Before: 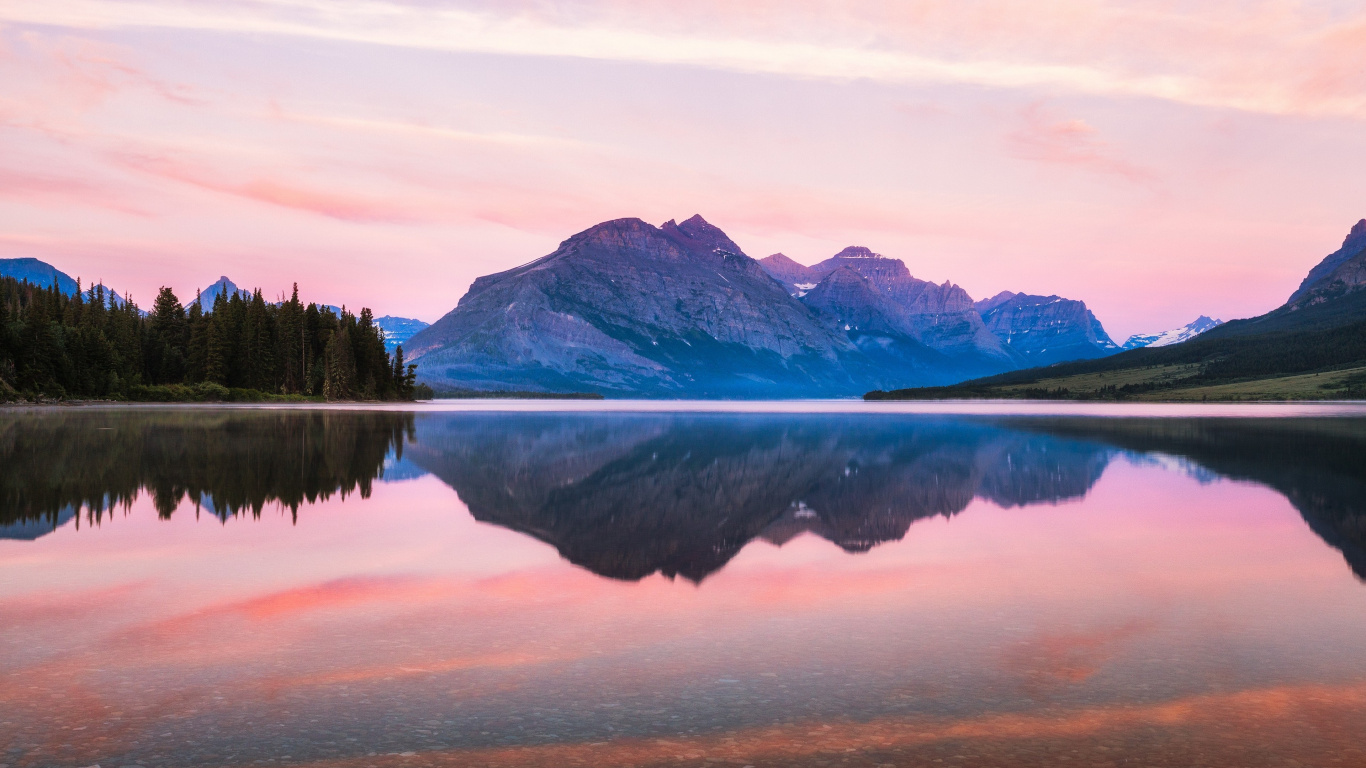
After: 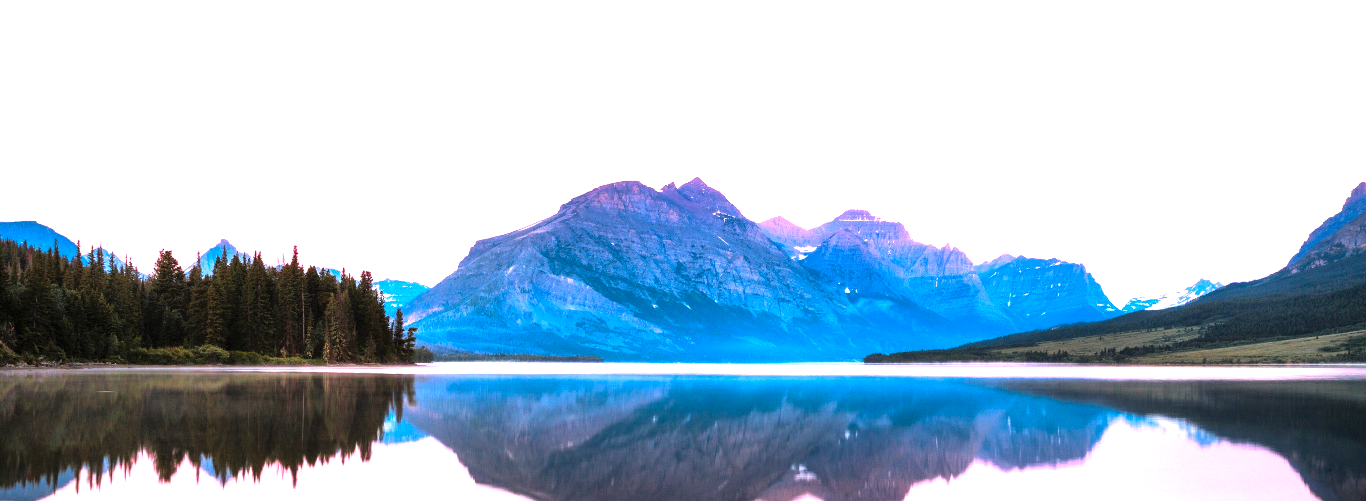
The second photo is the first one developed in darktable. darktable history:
exposure: black level correction 0.001, exposure 0.964 EV, compensate exposure bias true, compensate highlight preservation false
tone equalizer: -8 EV -0.38 EV, -7 EV -0.362 EV, -6 EV -0.321 EV, -5 EV -0.244 EV, -3 EV 0.226 EV, -2 EV 0.325 EV, -1 EV 0.377 EV, +0 EV 0.416 EV
color zones: curves: ch1 [(0.263, 0.53) (0.376, 0.287) (0.487, 0.512) (0.748, 0.547) (1, 0.513)]; ch2 [(0.262, 0.45) (0.751, 0.477)]
crop and rotate: top 4.851%, bottom 29.834%
